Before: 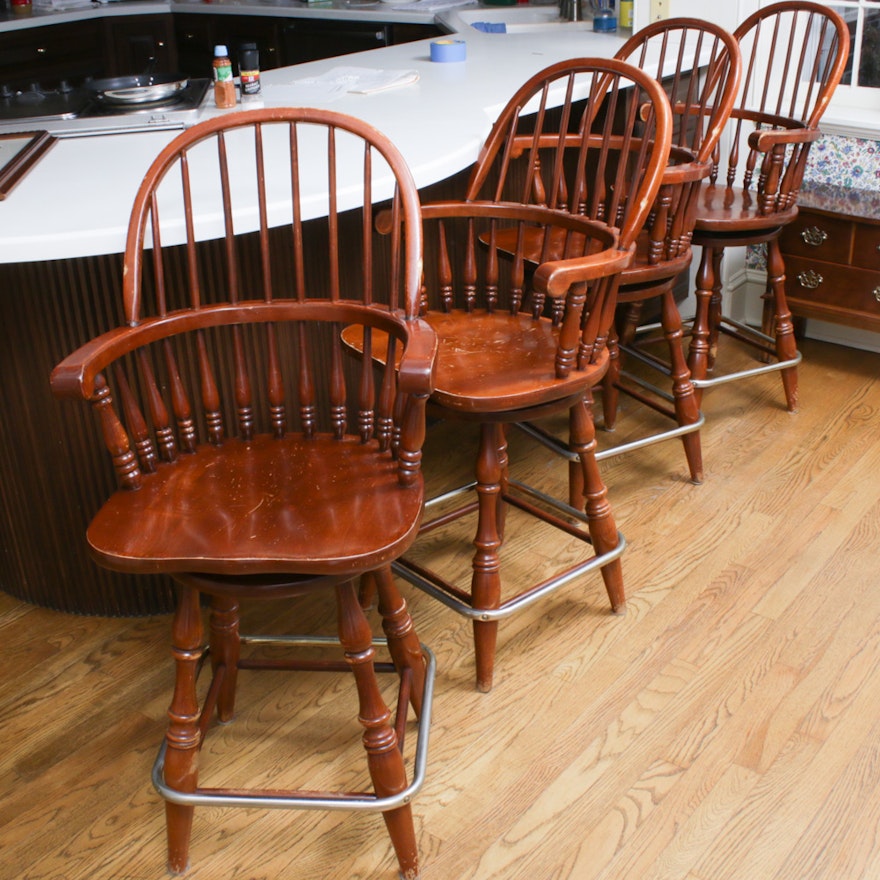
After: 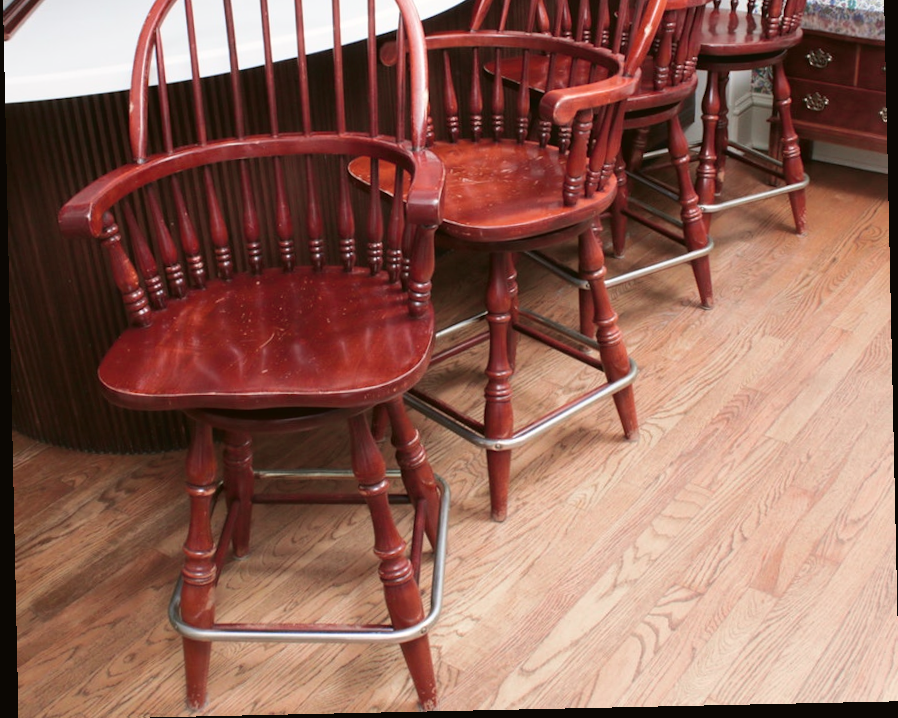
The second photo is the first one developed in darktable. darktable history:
tone equalizer: on, module defaults
tone curve: curves: ch0 [(0, 0.021) (0.059, 0.053) (0.197, 0.191) (0.32, 0.311) (0.495, 0.505) (0.725, 0.731) (0.89, 0.919) (1, 1)]; ch1 [(0, 0) (0.094, 0.081) (0.285, 0.299) (0.401, 0.424) (0.453, 0.439) (0.495, 0.496) (0.54, 0.55) (0.615, 0.637) (0.657, 0.683) (1, 1)]; ch2 [(0, 0) (0.257, 0.217) (0.43, 0.421) (0.498, 0.507) (0.547, 0.539) (0.595, 0.56) (0.644, 0.599) (1, 1)], color space Lab, independent channels, preserve colors none
rotate and perspective: rotation -1.24°, automatic cropping off
crop and rotate: top 19.998%
